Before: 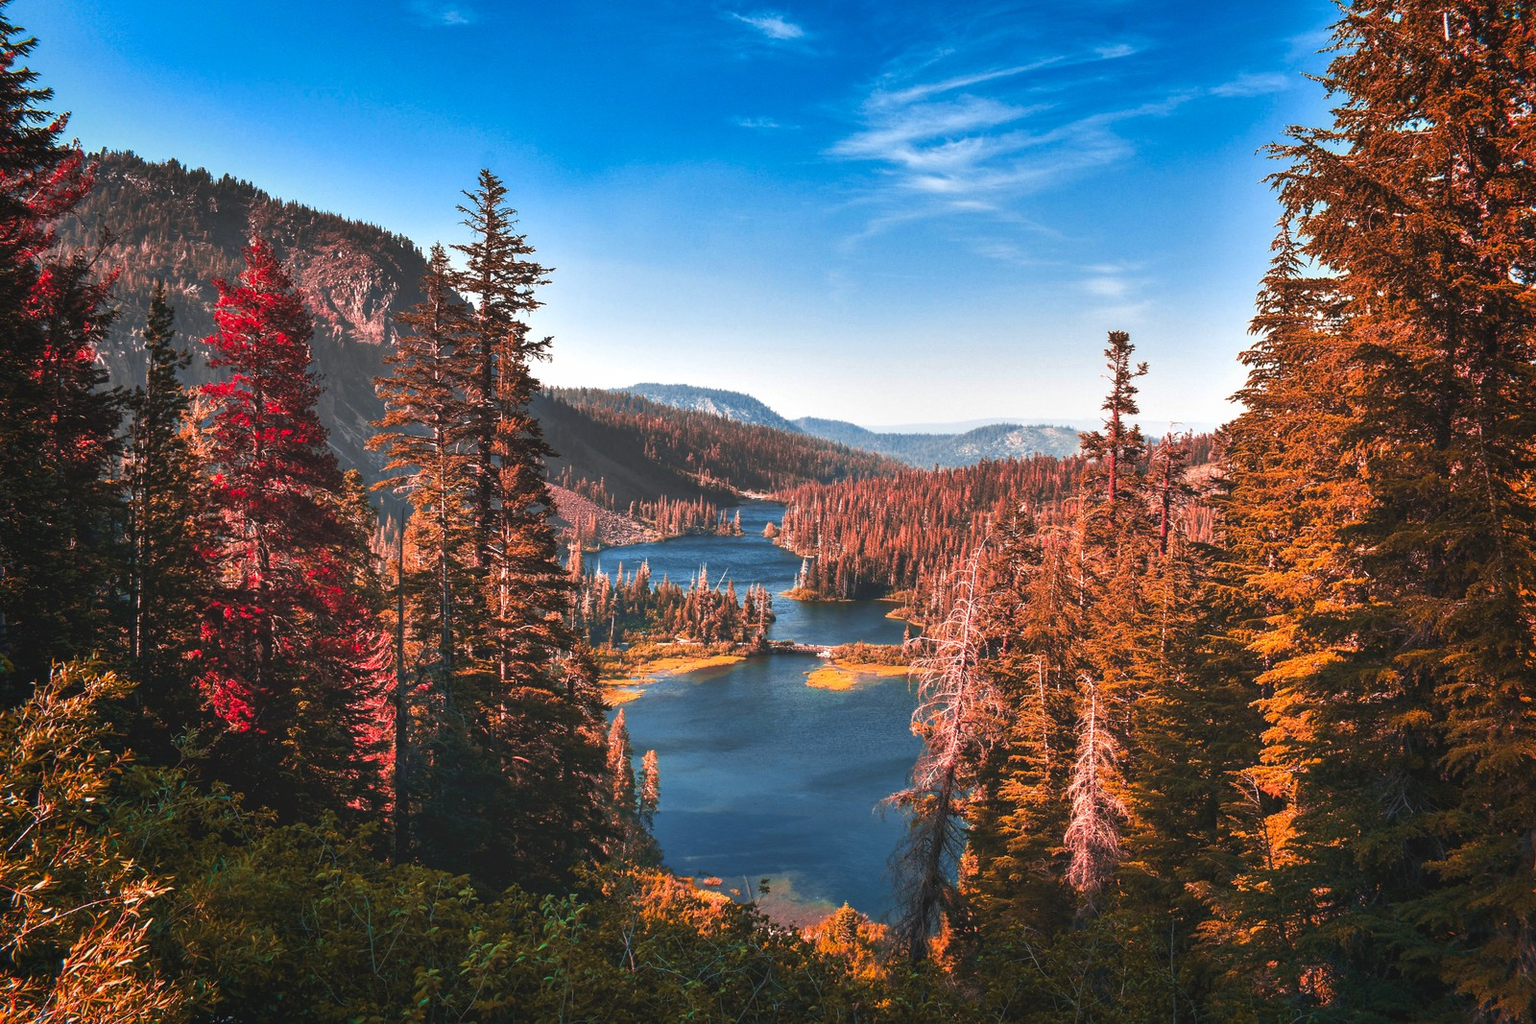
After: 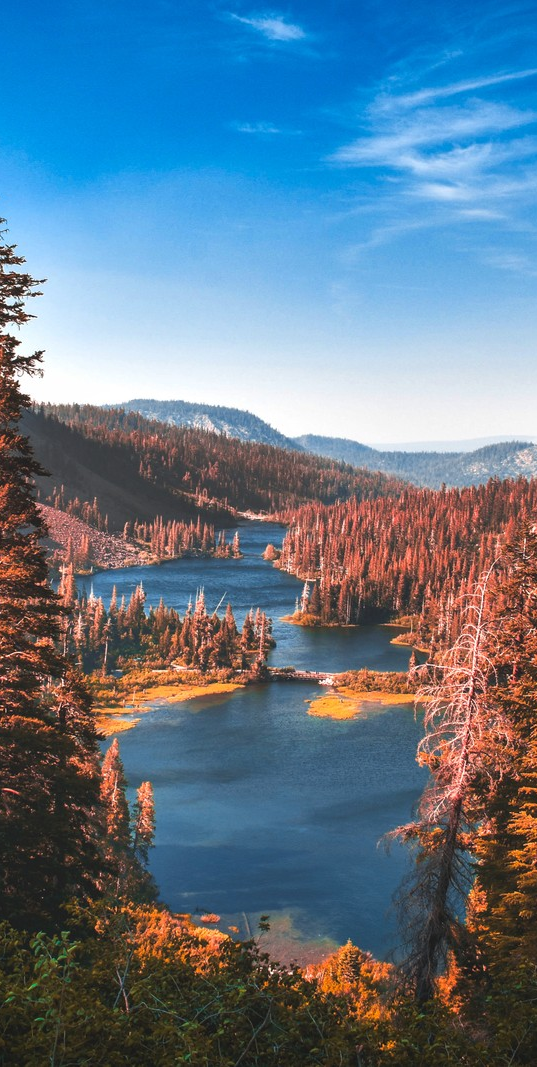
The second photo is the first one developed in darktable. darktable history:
crop: left 33.255%, right 33.163%
